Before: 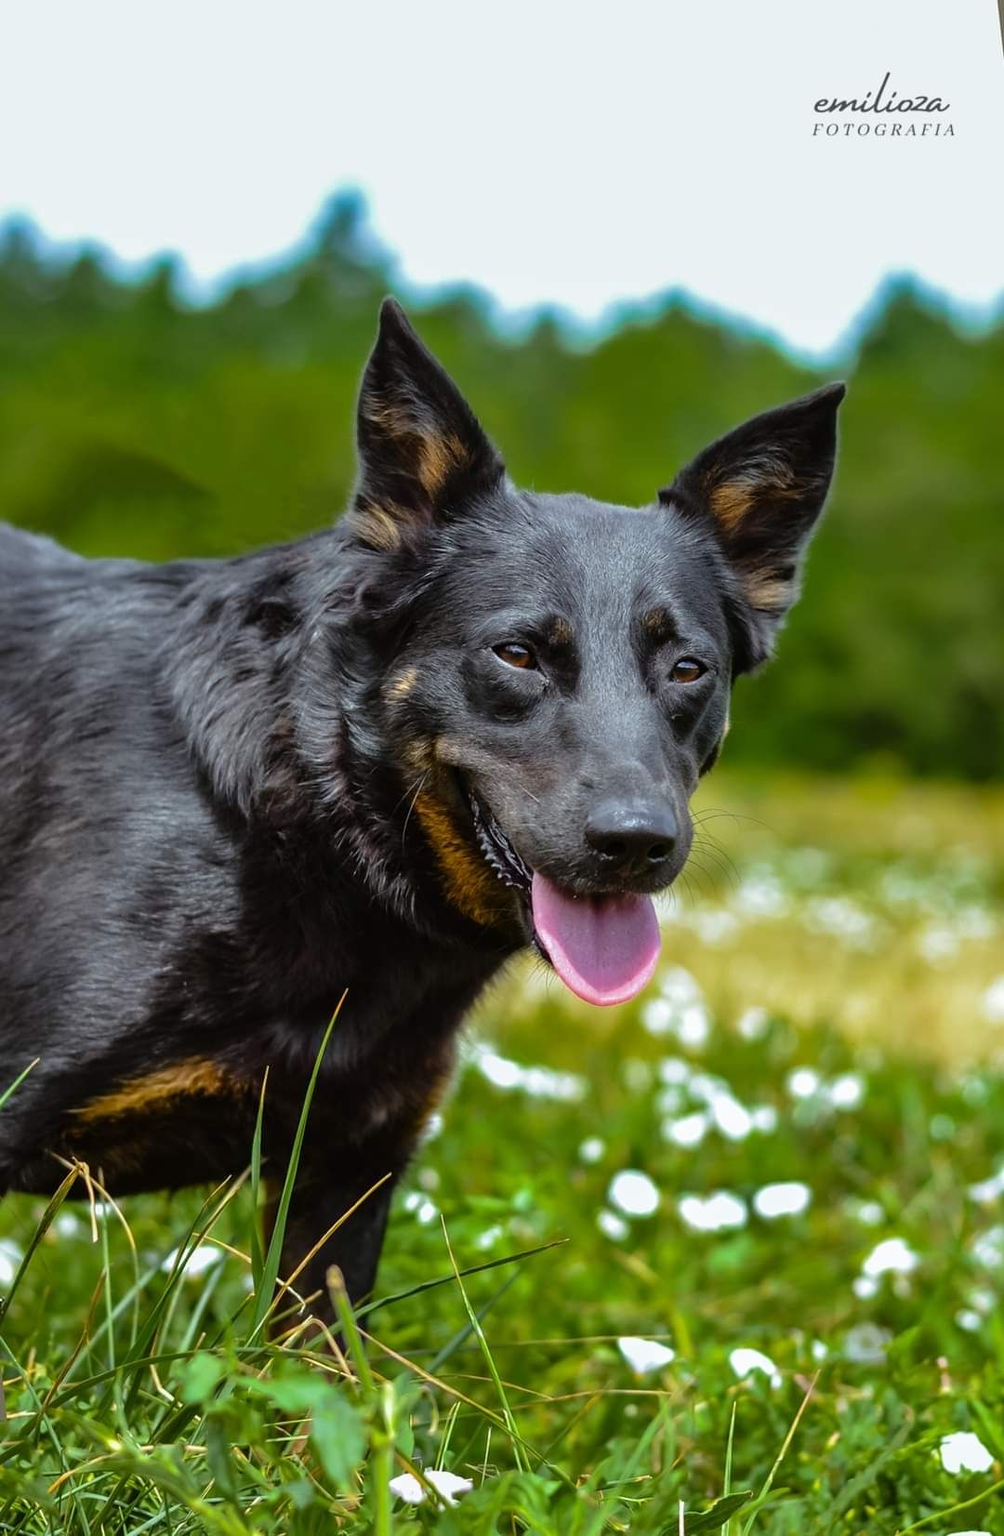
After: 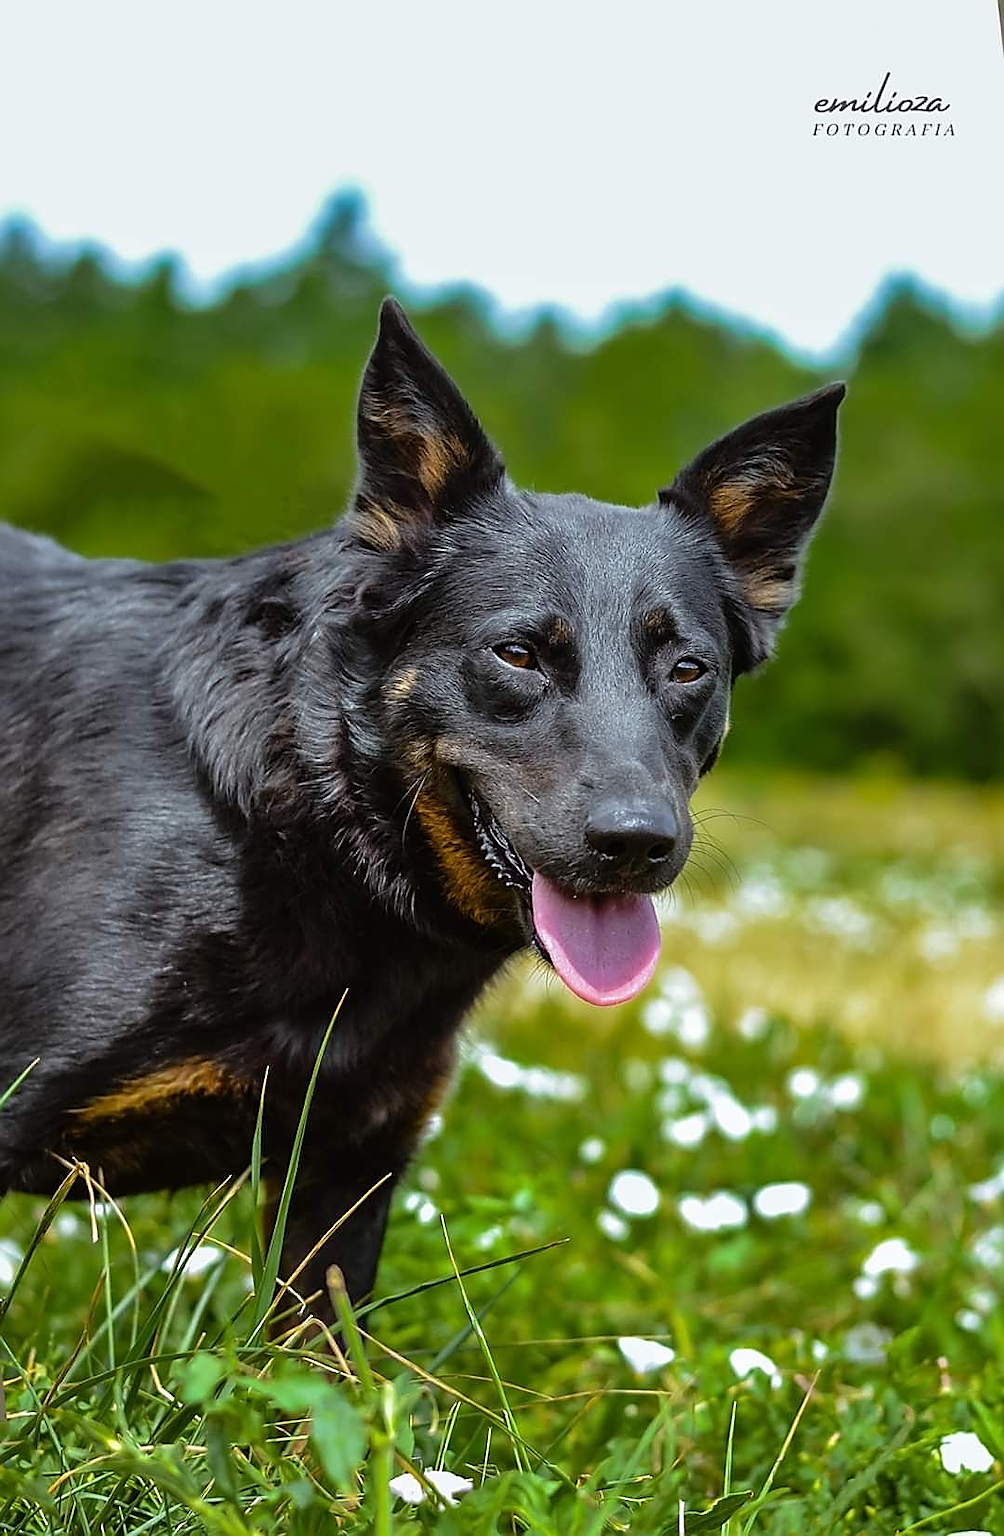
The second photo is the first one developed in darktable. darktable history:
sharpen: radius 1.396, amount 1.258, threshold 0.655
